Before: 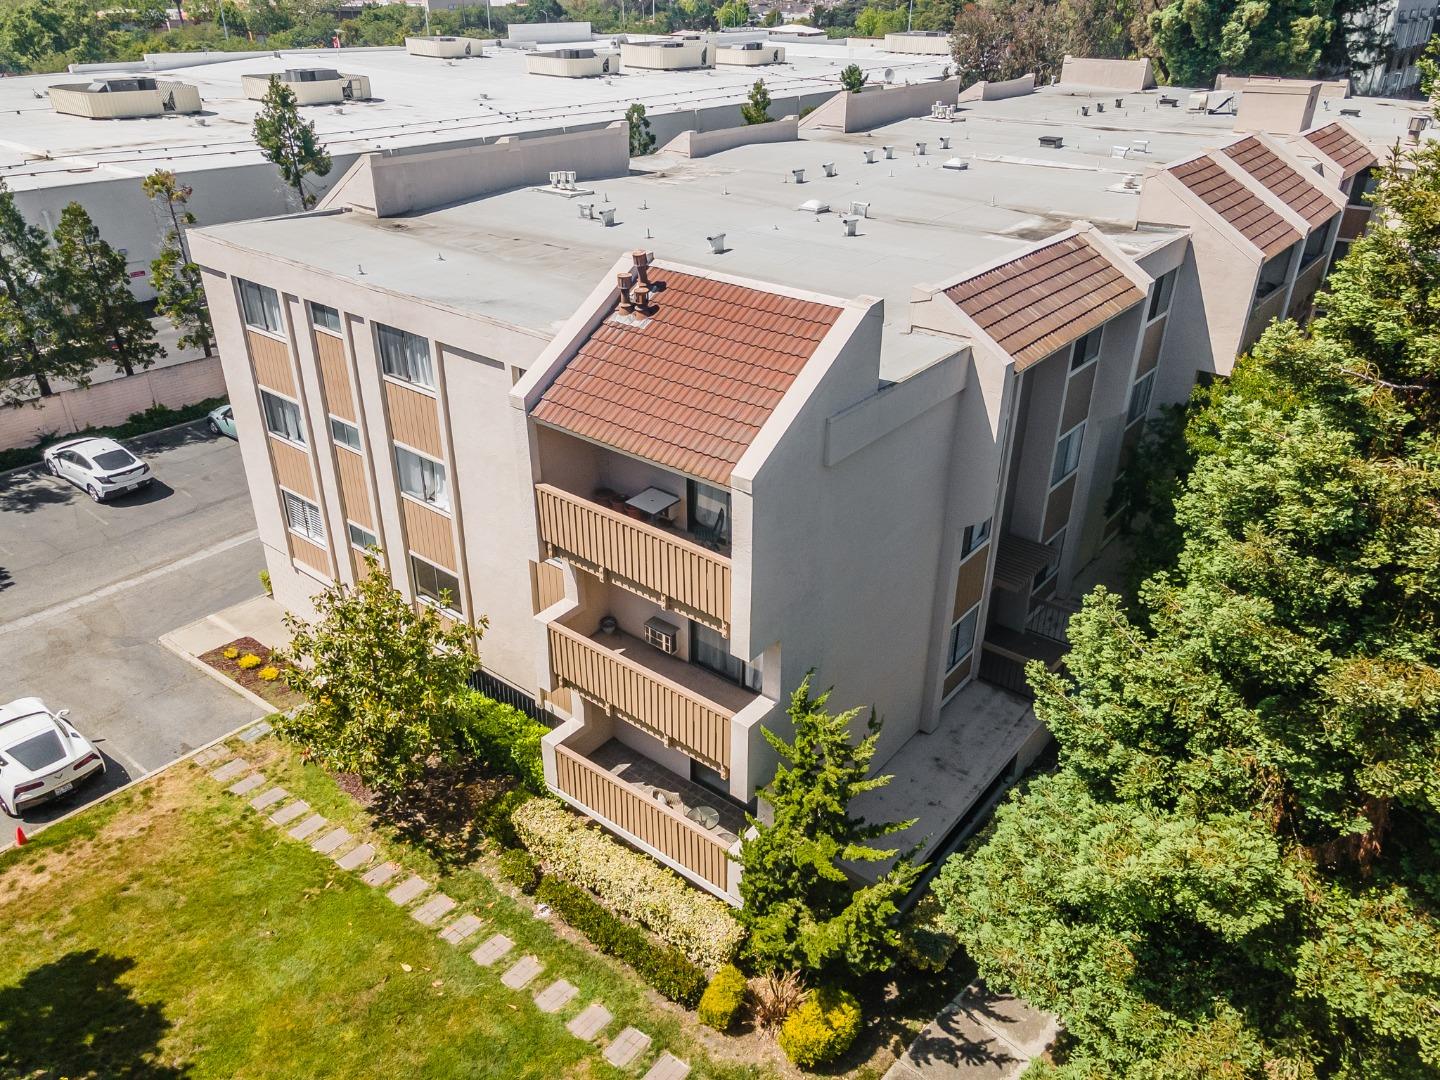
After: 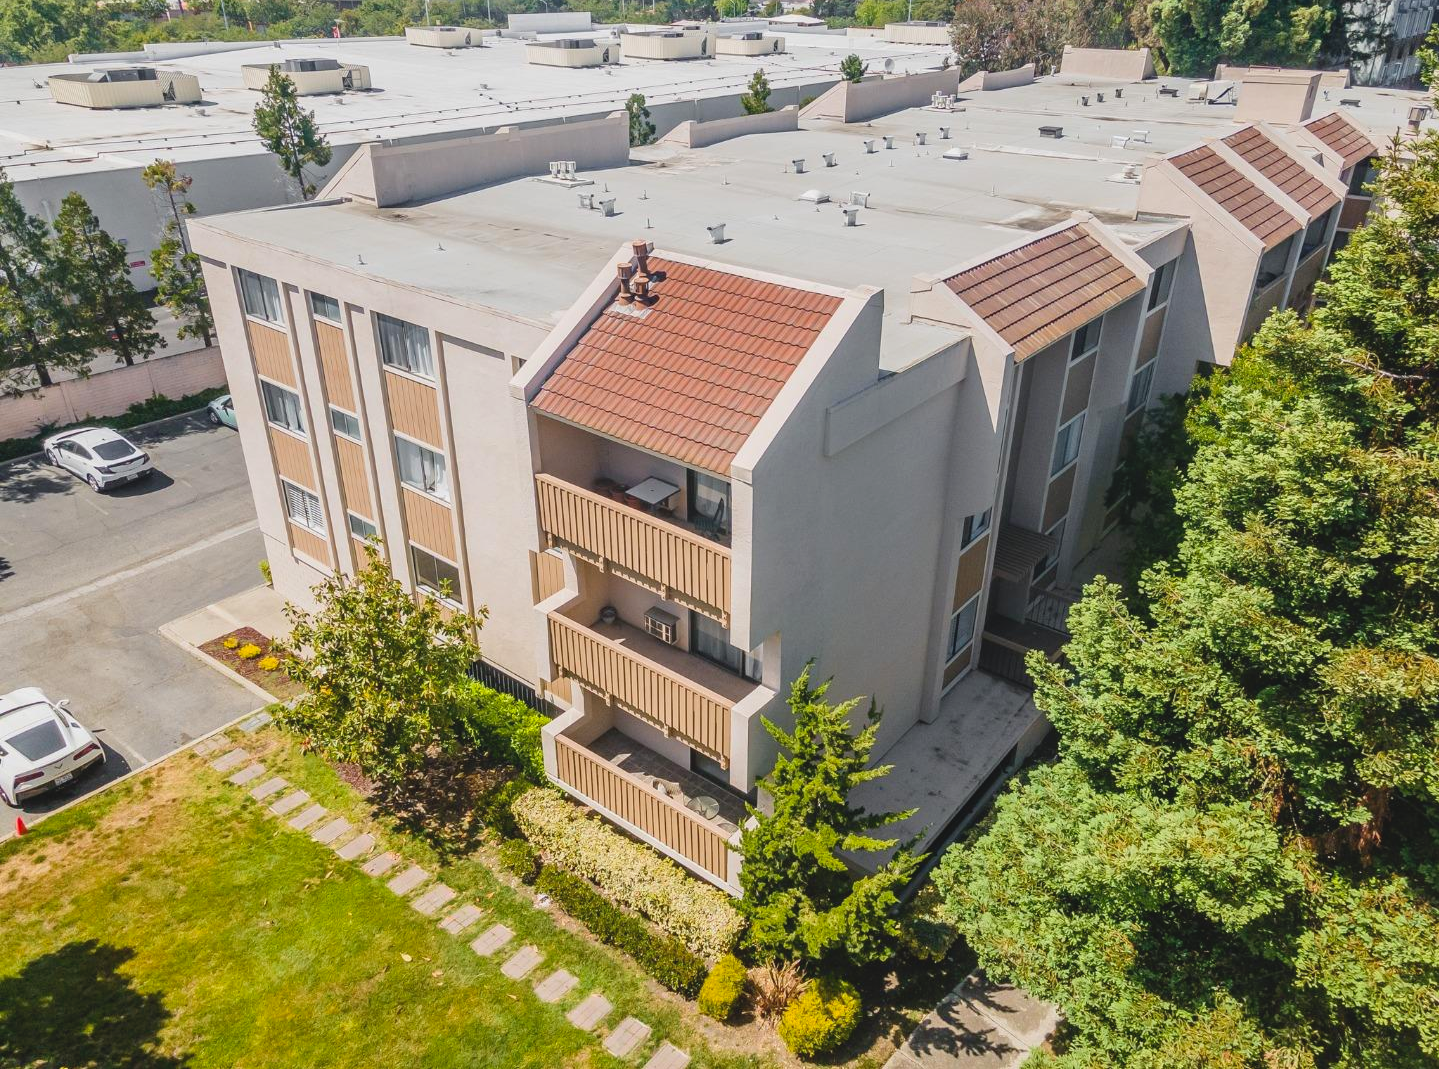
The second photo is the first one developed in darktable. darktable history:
crop: top 1.018%, right 0.005%
contrast brightness saturation: contrast -0.092, brightness 0.04, saturation 0.083
